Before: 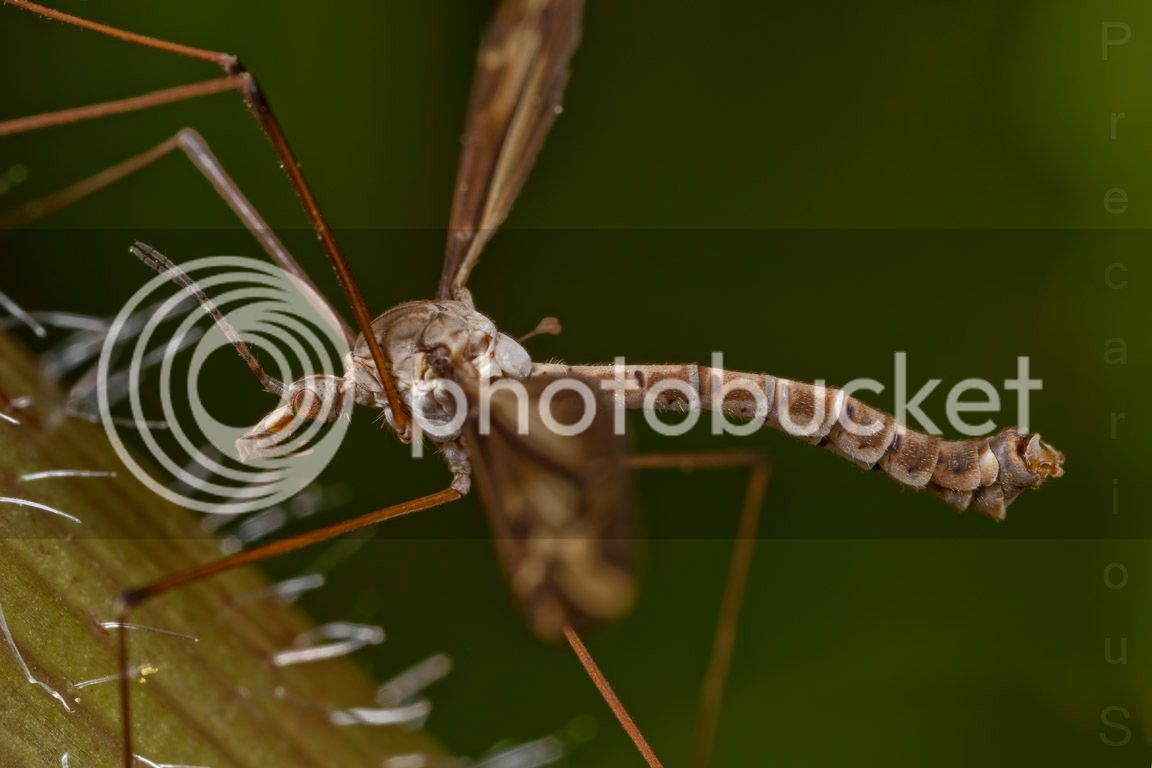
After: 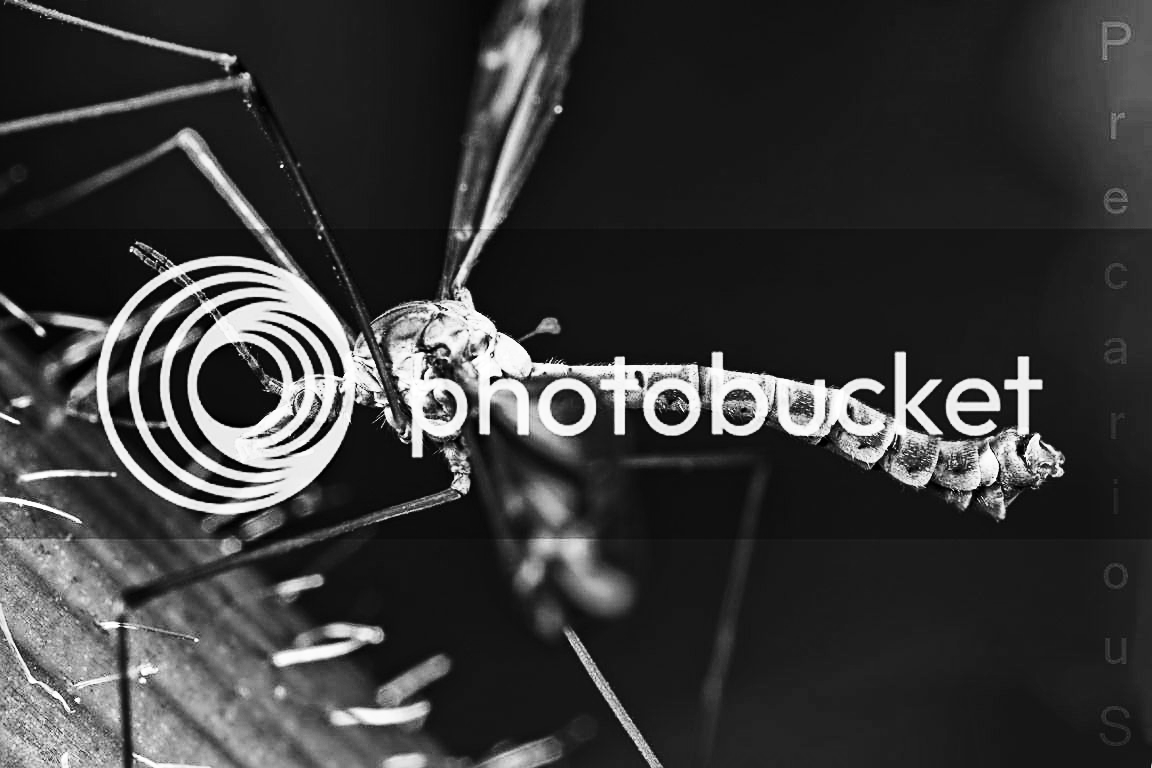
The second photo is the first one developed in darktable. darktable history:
sharpen: on, module defaults
monochrome: a 32, b 64, size 2.3
haze removal: compatibility mode true, adaptive false
base curve: curves: ch0 [(0, 0) (0.028, 0.03) (0.121, 0.232) (0.46, 0.748) (0.859, 0.968) (1, 1)], preserve colors none
color balance rgb: shadows lift › luminance 0.49%, shadows lift › chroma 6.83%, shadows lift › hue 300.29°, power › hue 208.98°, highlights gain › luminance 20.24%, highlights gain › chroma 2.73%, highlights gain › hue 173.85°, perceptual saturation grading › global saturation 18.05%
contrast brightness saturation: contrast 0.4, brightness 0.05, saturation 0.25
